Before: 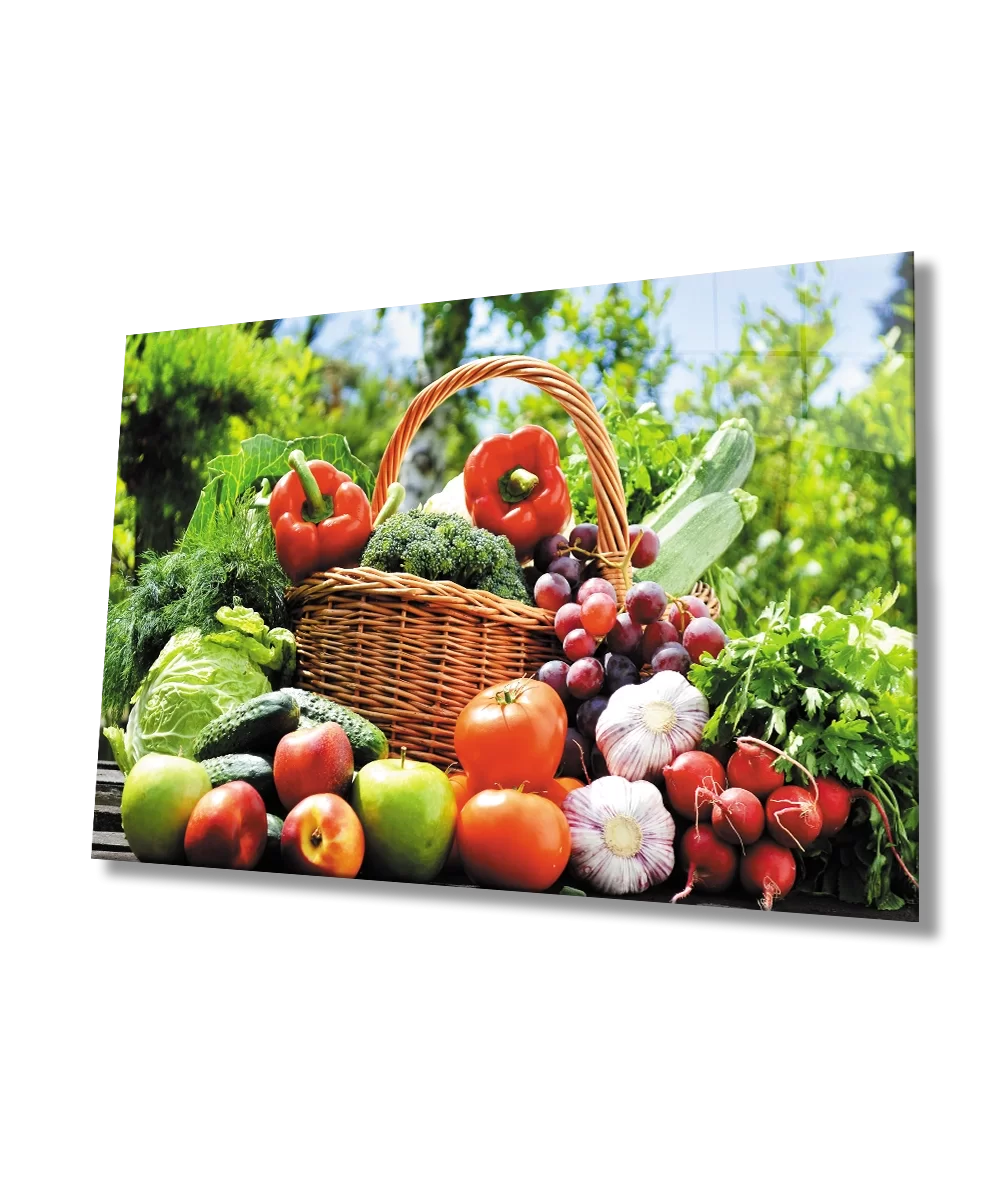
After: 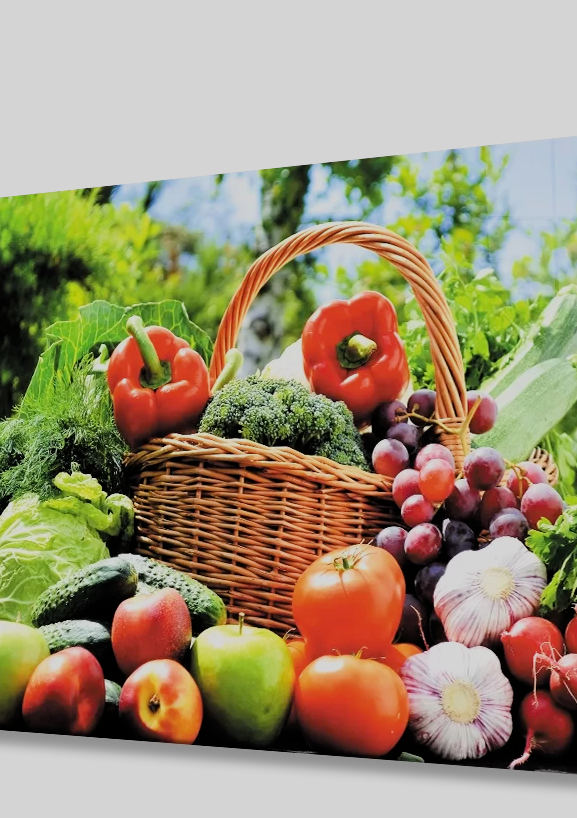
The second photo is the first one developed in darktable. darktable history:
filmic rgb: black relative exposure -7.65 EV, white relative exposure 4.56 EV, hardness 3.61, color science v6 (2022)
crop: left 16.202%, top 11.208%, right 26.045%, bottom 20.557%
